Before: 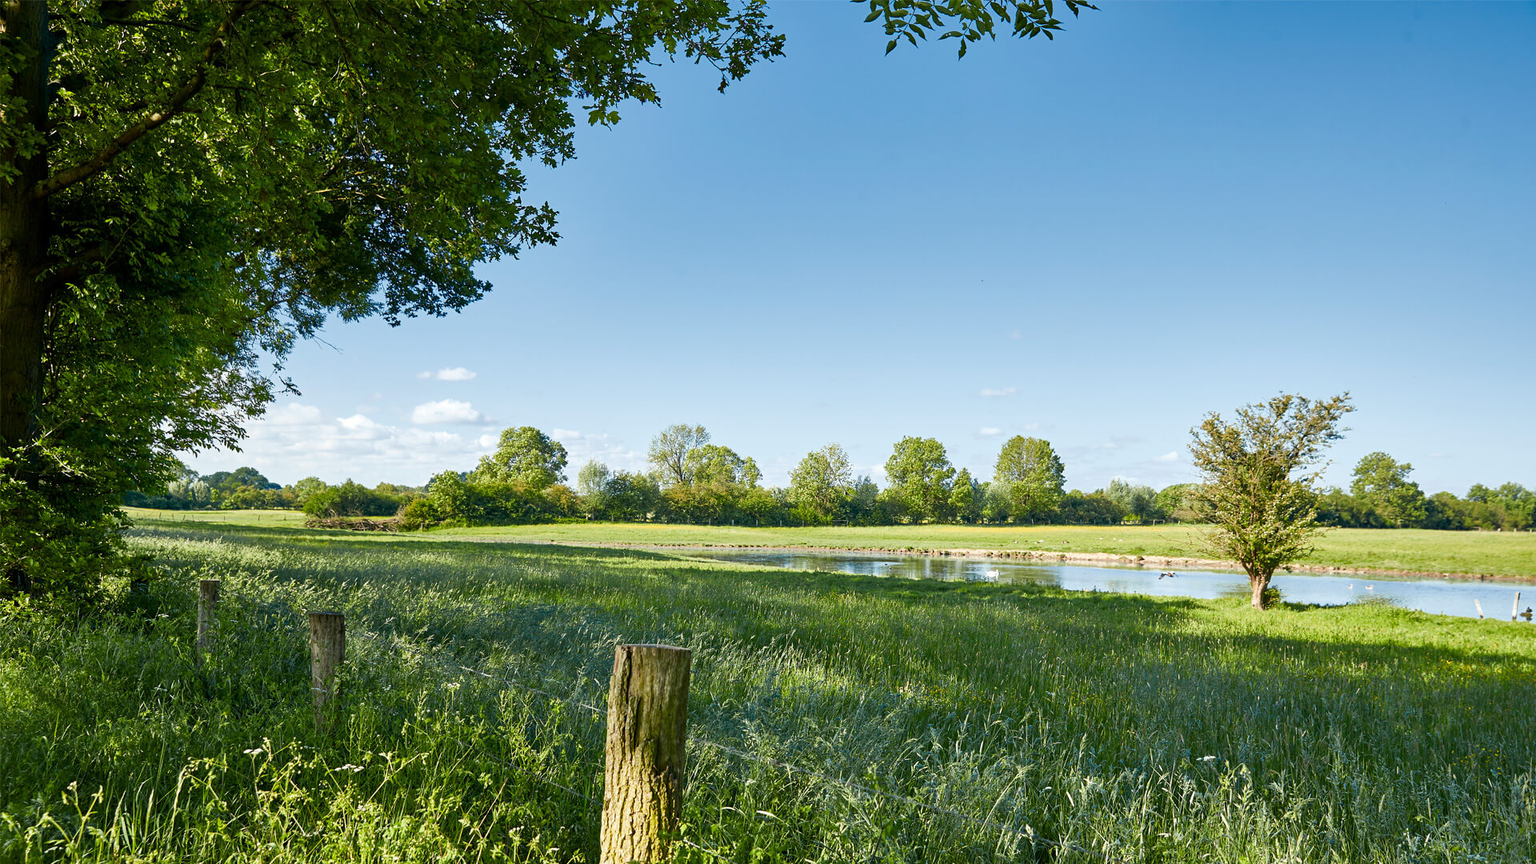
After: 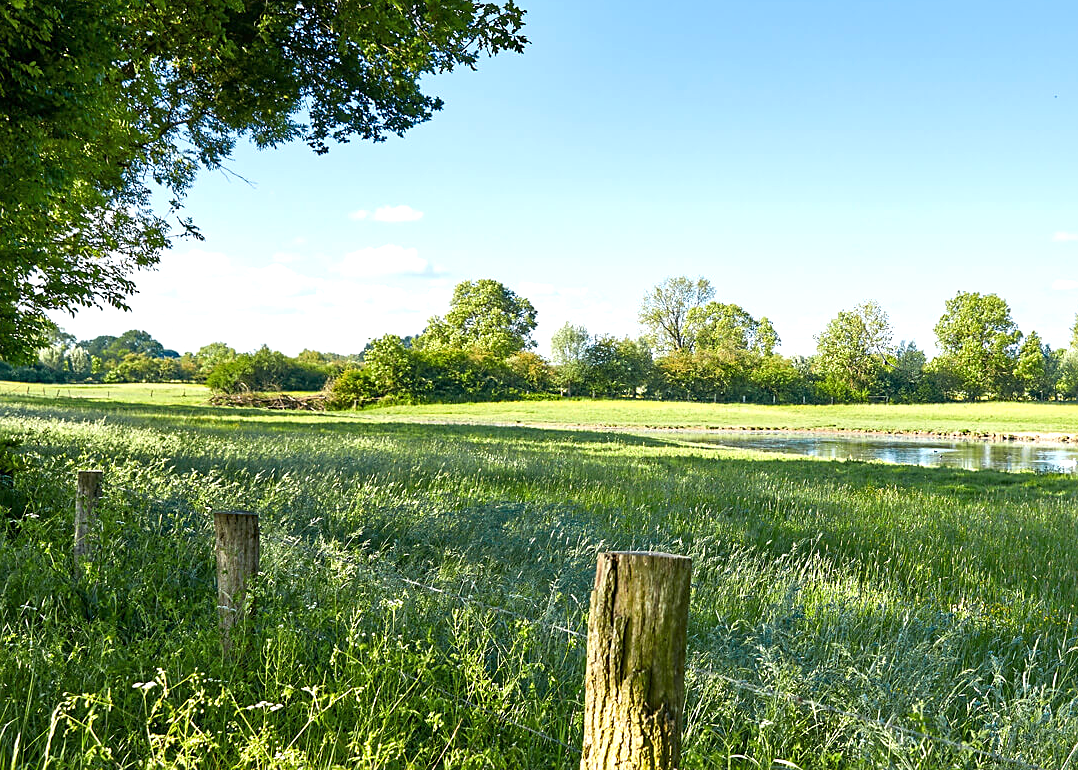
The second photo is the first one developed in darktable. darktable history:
sharpen: radius 1.859, amount 0.397, threshold 1.472
exposure: exposure 0.568 EV, compensate highlight preservation false
crop: left 8.964%, top 23.525%, right 34.511%, bottom 4.269%
